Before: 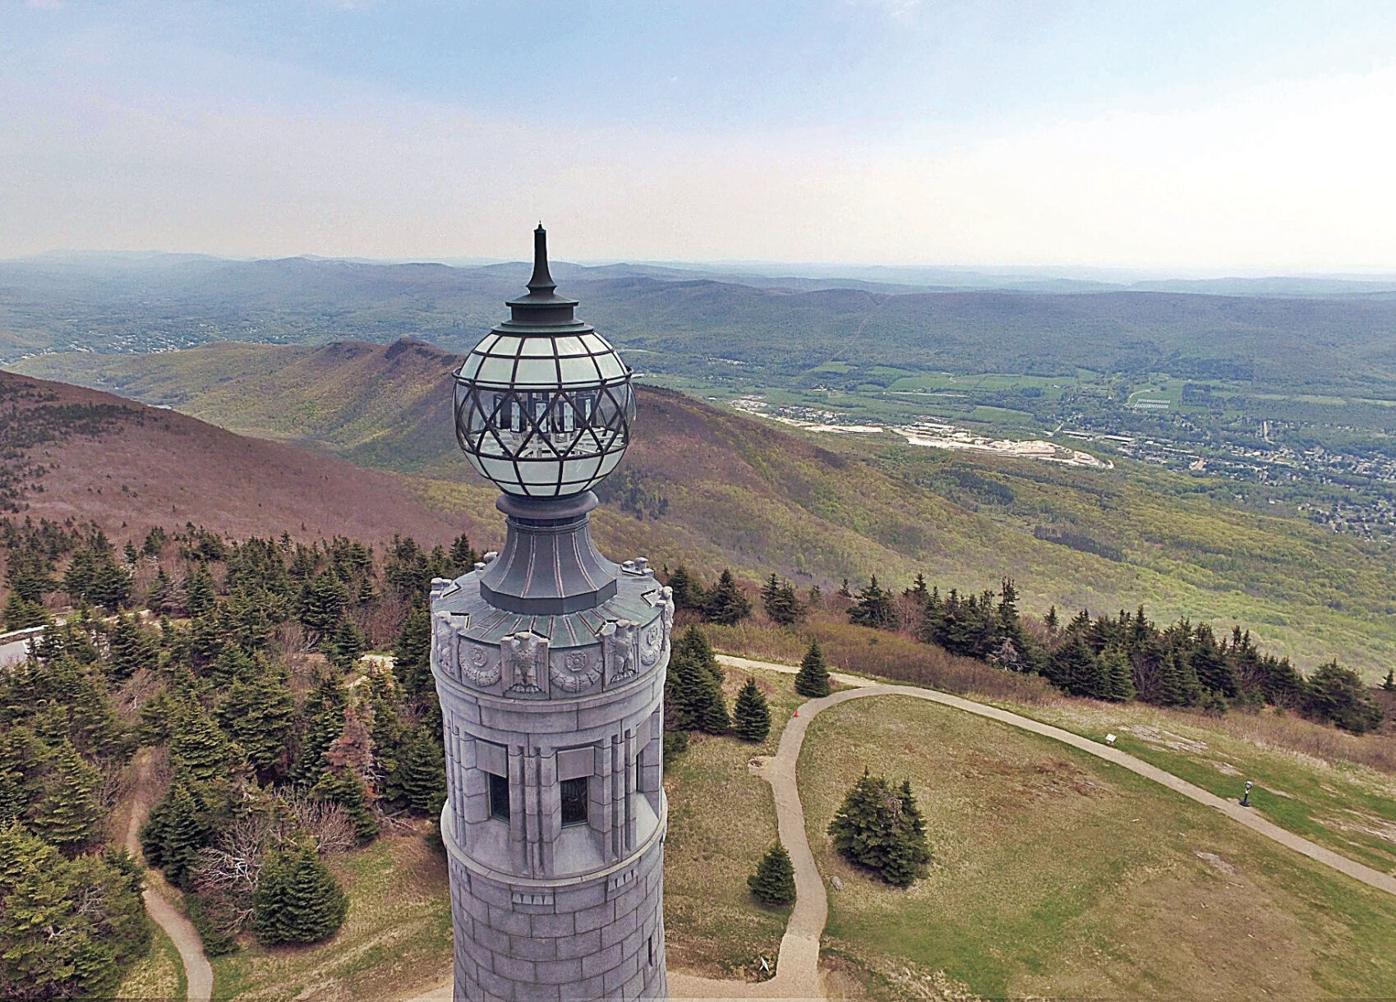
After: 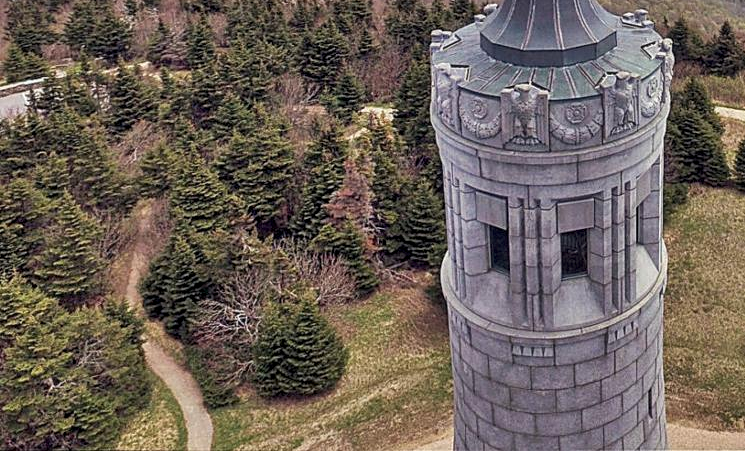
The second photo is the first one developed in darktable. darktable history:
crop and rotate: top 54.778%, right 46.61%, bottom 0.159%
local contrast: detail 130%
